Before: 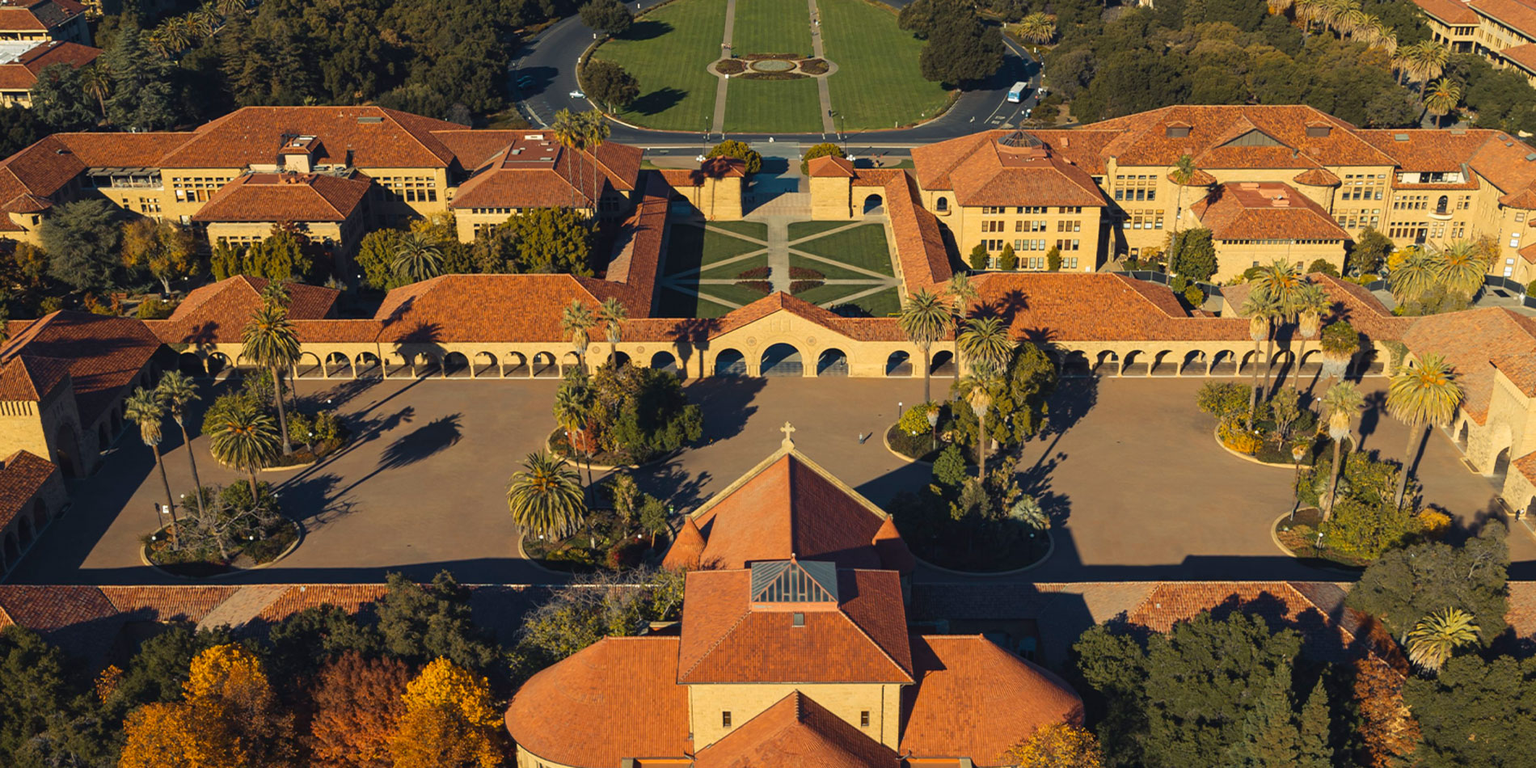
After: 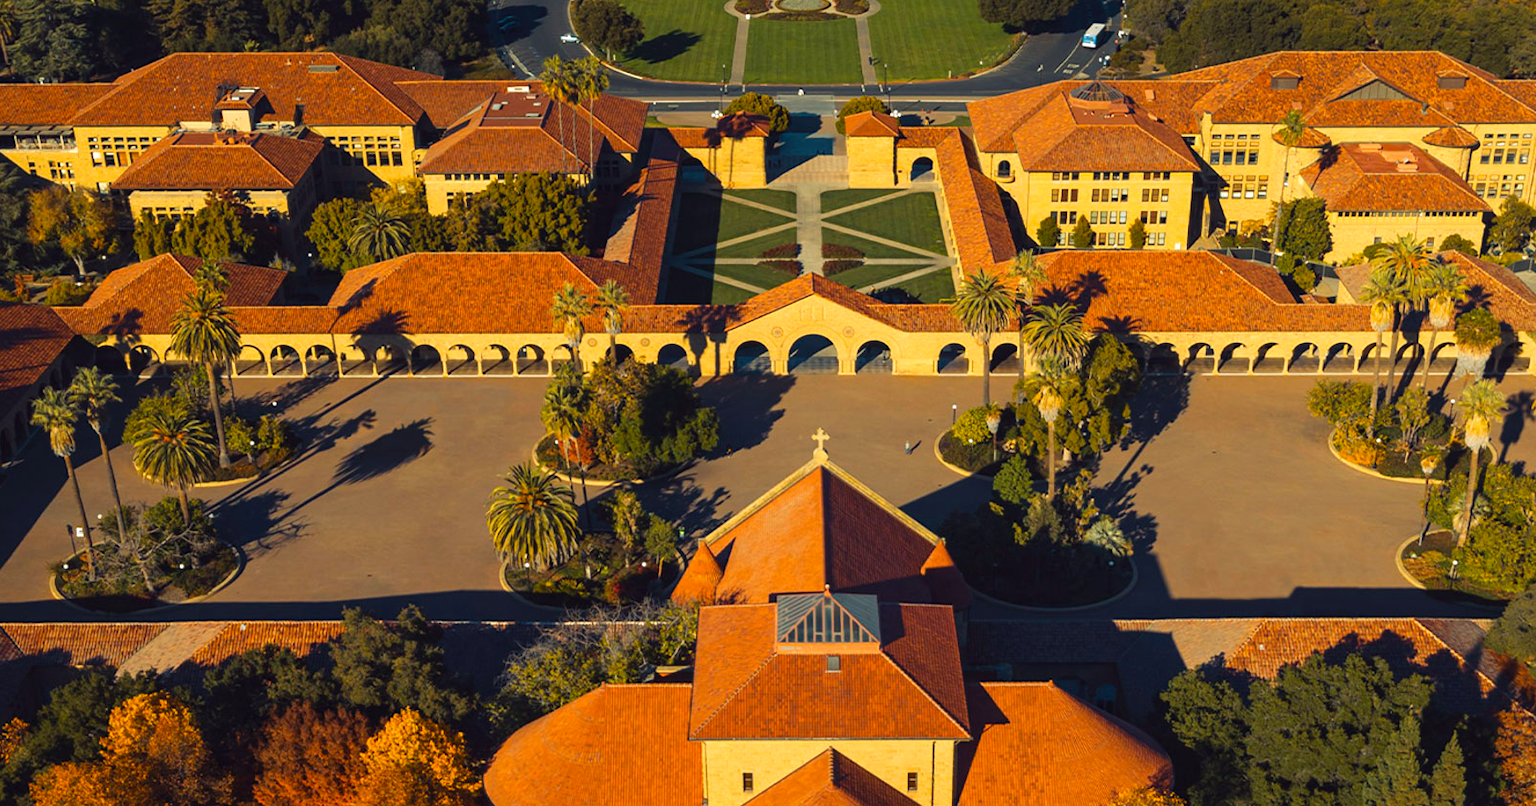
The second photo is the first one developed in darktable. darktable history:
crop: left 6.446%, top 8.188%, right 9.538%, bottom 3.548%
color balance: lift [1, 1.001, 0.999, 1.001], gamma [1, 1.004, 1.007, 0.993], gain [1, 0.991, 0.987, 1.013], contrast 7.5%, contrast fulcrum 10%, output saturation 115%
